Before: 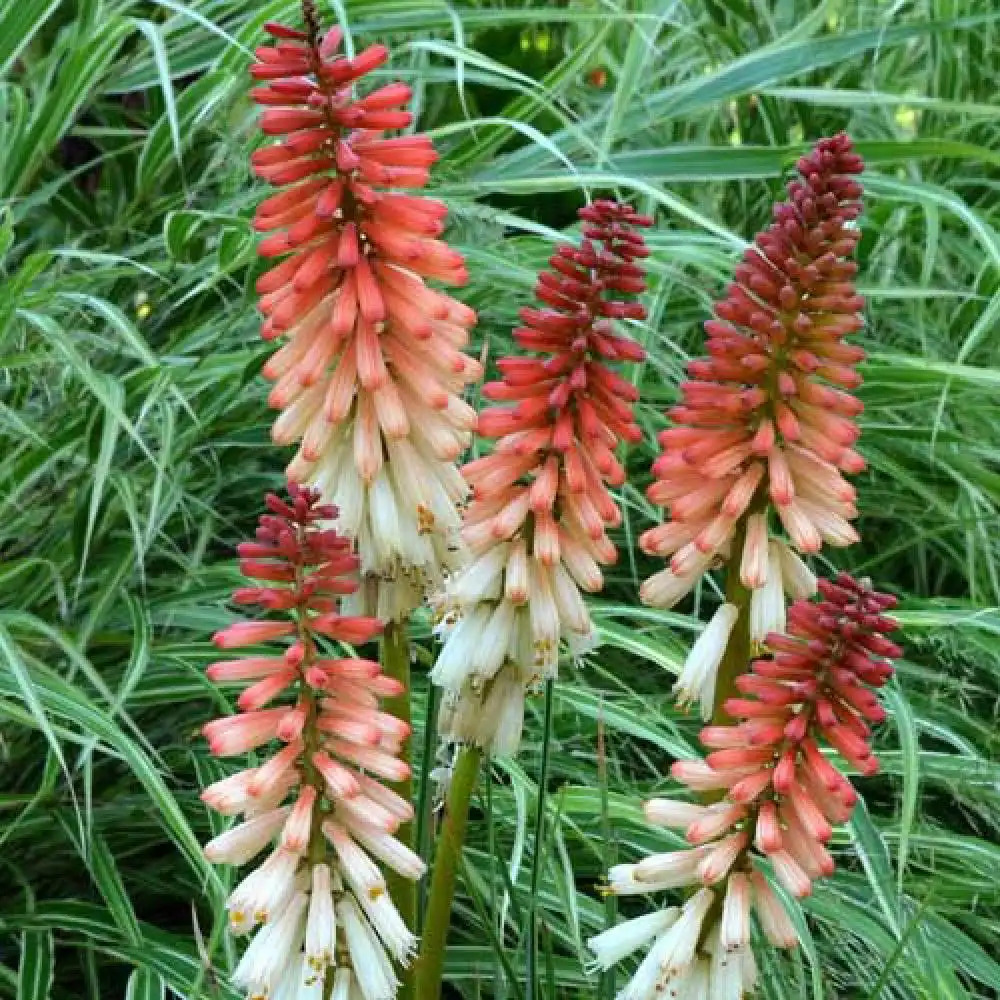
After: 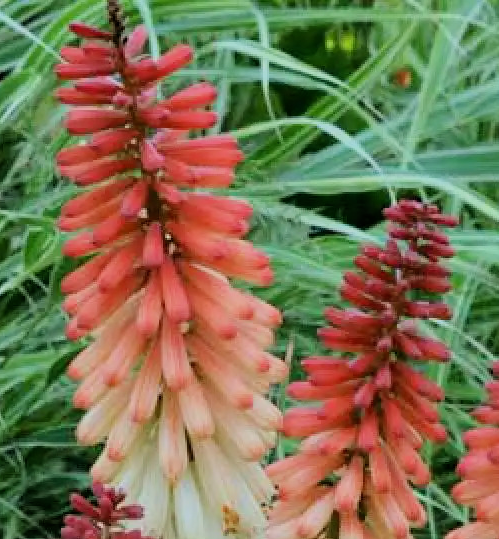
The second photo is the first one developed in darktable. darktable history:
exposure: compensate highlight preservation false
crop: left 19.538%, right 30.489%, bottom 46.051%
filmic rgb: black relative exposure -7.65 EV, white relative exposure 4.56 EV, hardness 3.61, color science v6 (2022)
